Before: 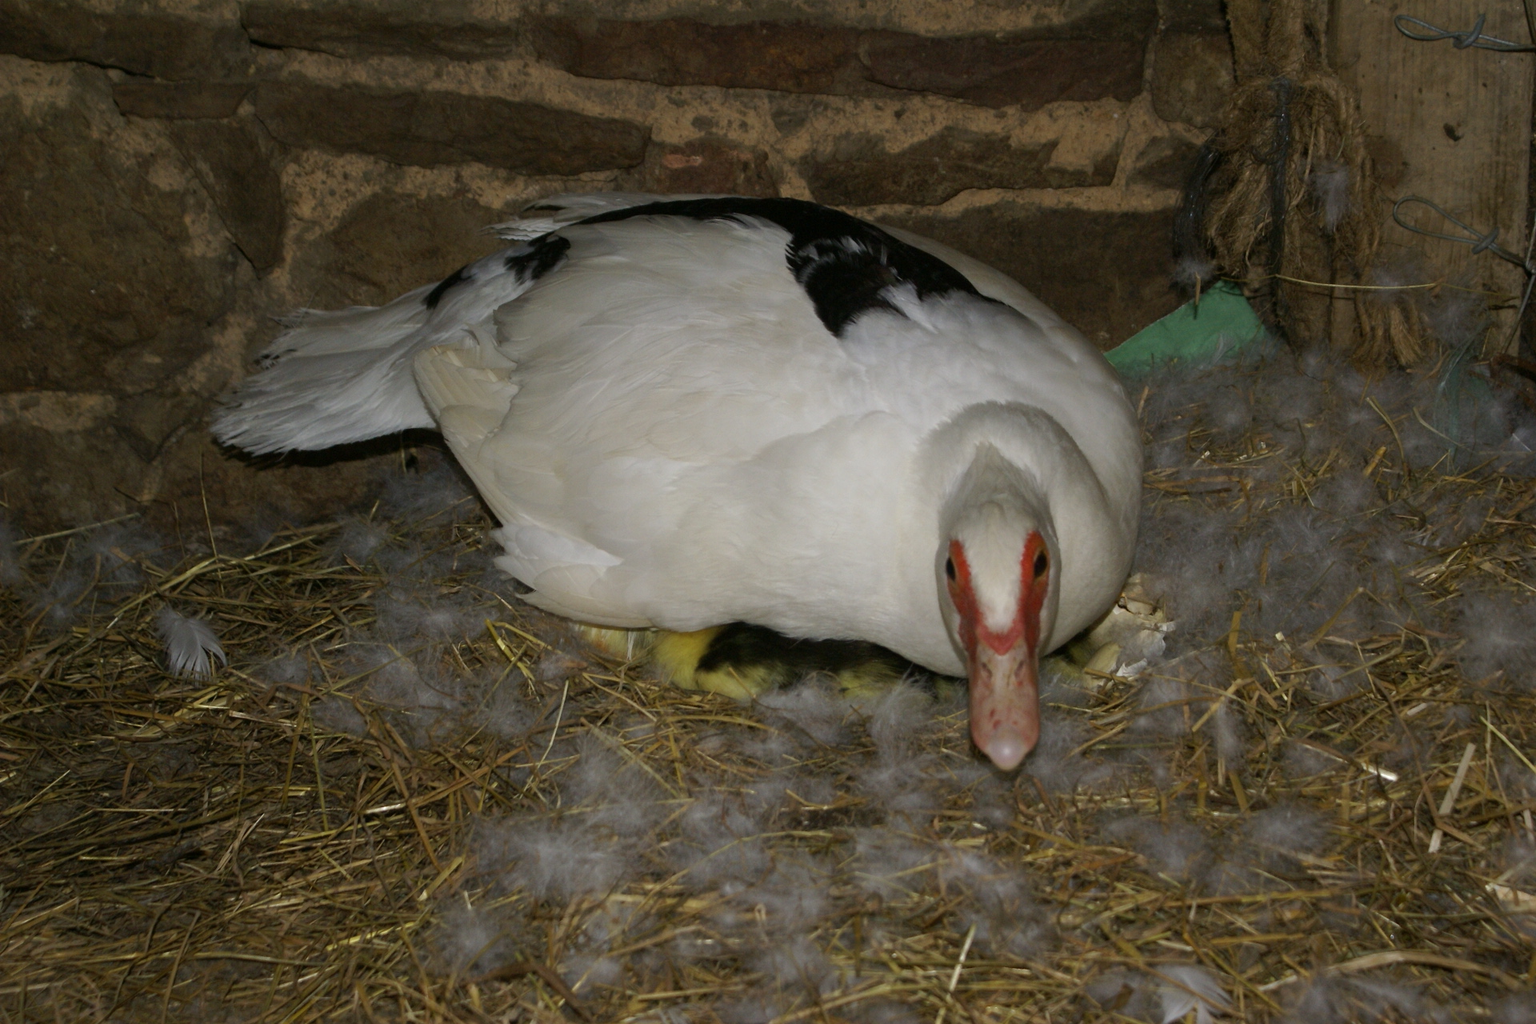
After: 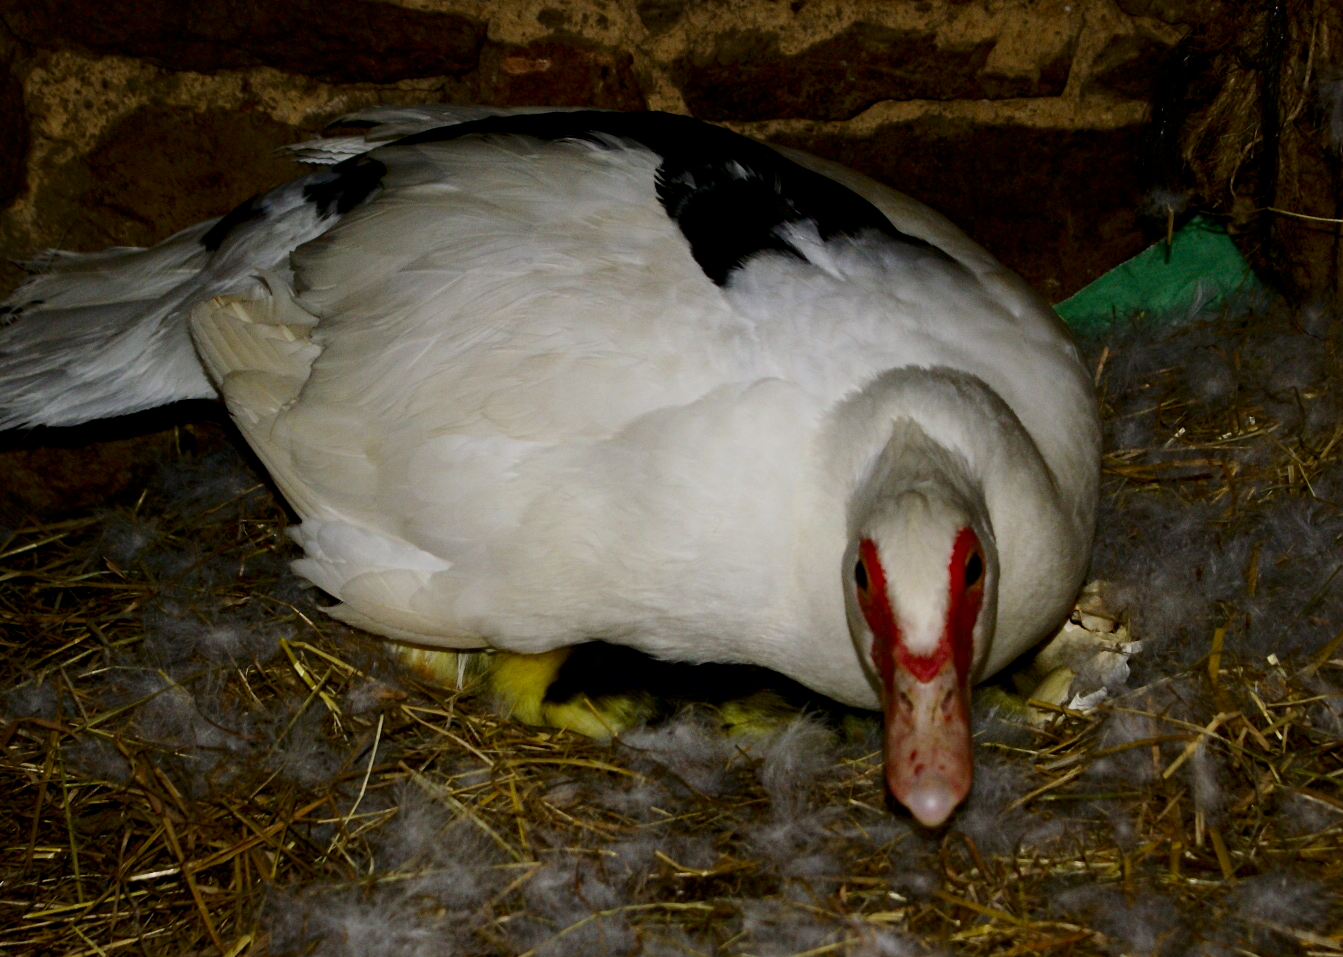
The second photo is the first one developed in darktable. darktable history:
contrast brightness saturation: contrast 0.21, brightness -0.11, saturation 0.21
exposure: black level correction 0.005, exposure 0.286 EV, compensate highlight preservation false
crop and rotate: left 17.046%, top 10.659%, right 12.989%, bottom 14.553%
filmic rgb: black relative exposure -6.68 EV, white relative exposure 4.56 EV, hardness 3.25
haze removal: compatibility mode true, adaptive false
